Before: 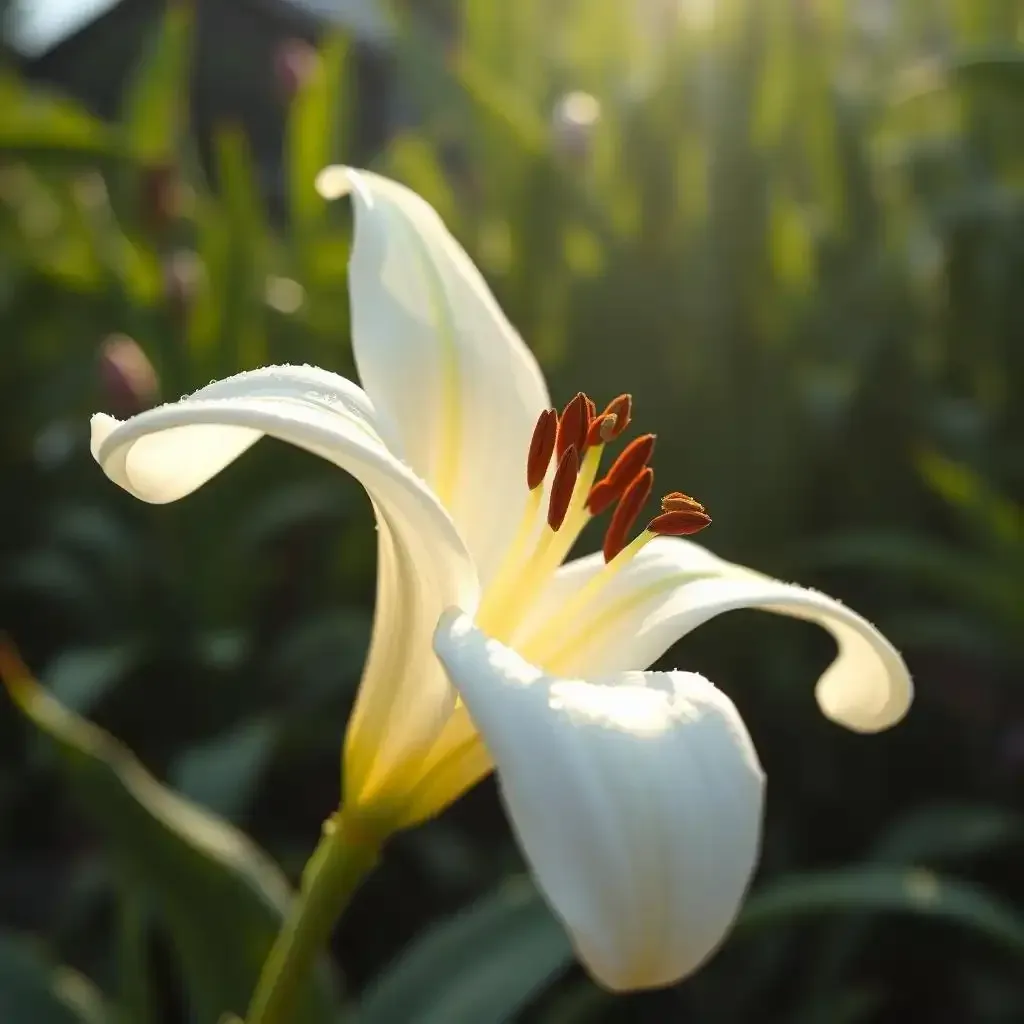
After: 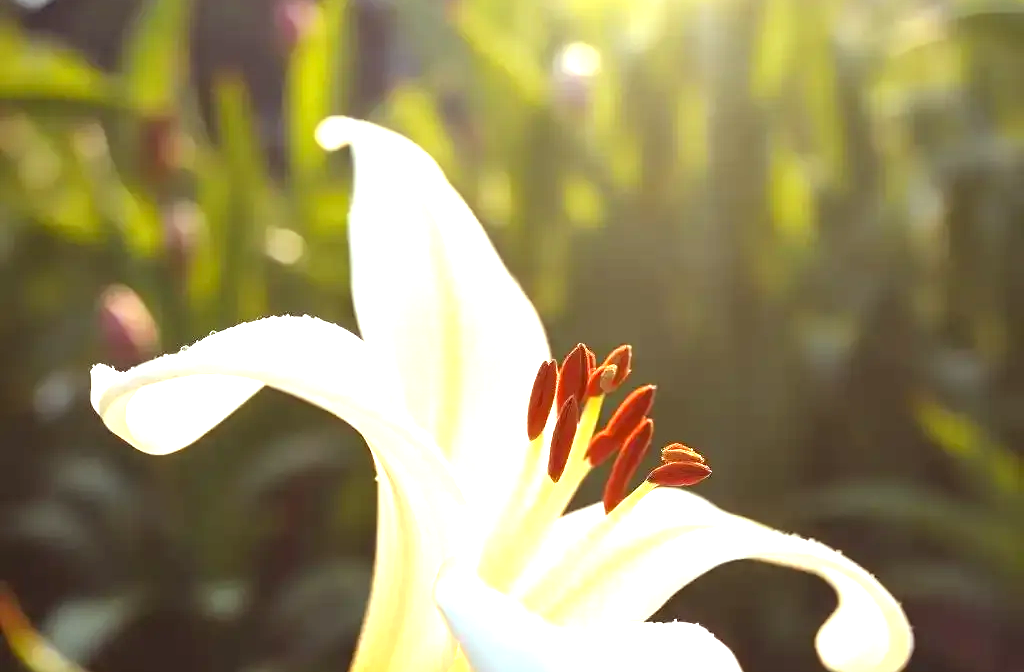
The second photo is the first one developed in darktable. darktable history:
crop and rotate: top 4.848%, bottom 29.503%
exposure: black level correction 0, exposure 1.3 EV, compensate exposure bias true, compensate highlight preservation false
rgb levels: mode RGB, independent channels, levels [[0, 0.474, 1], [0, 0.5, 1], [0, 0.5, 1]]
